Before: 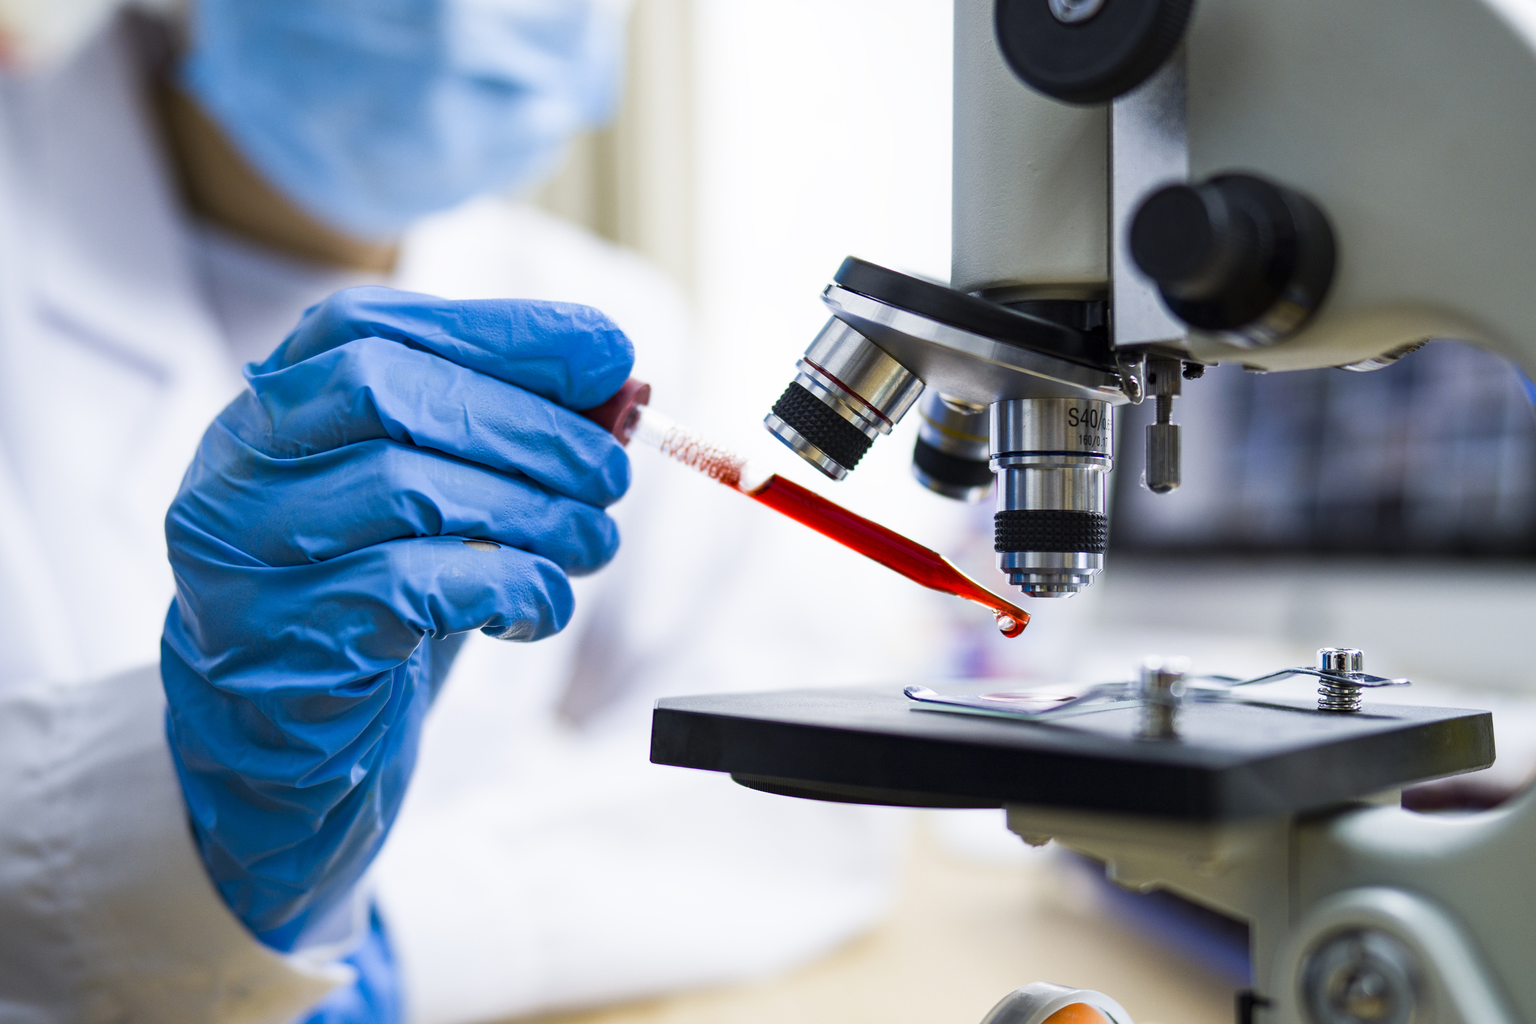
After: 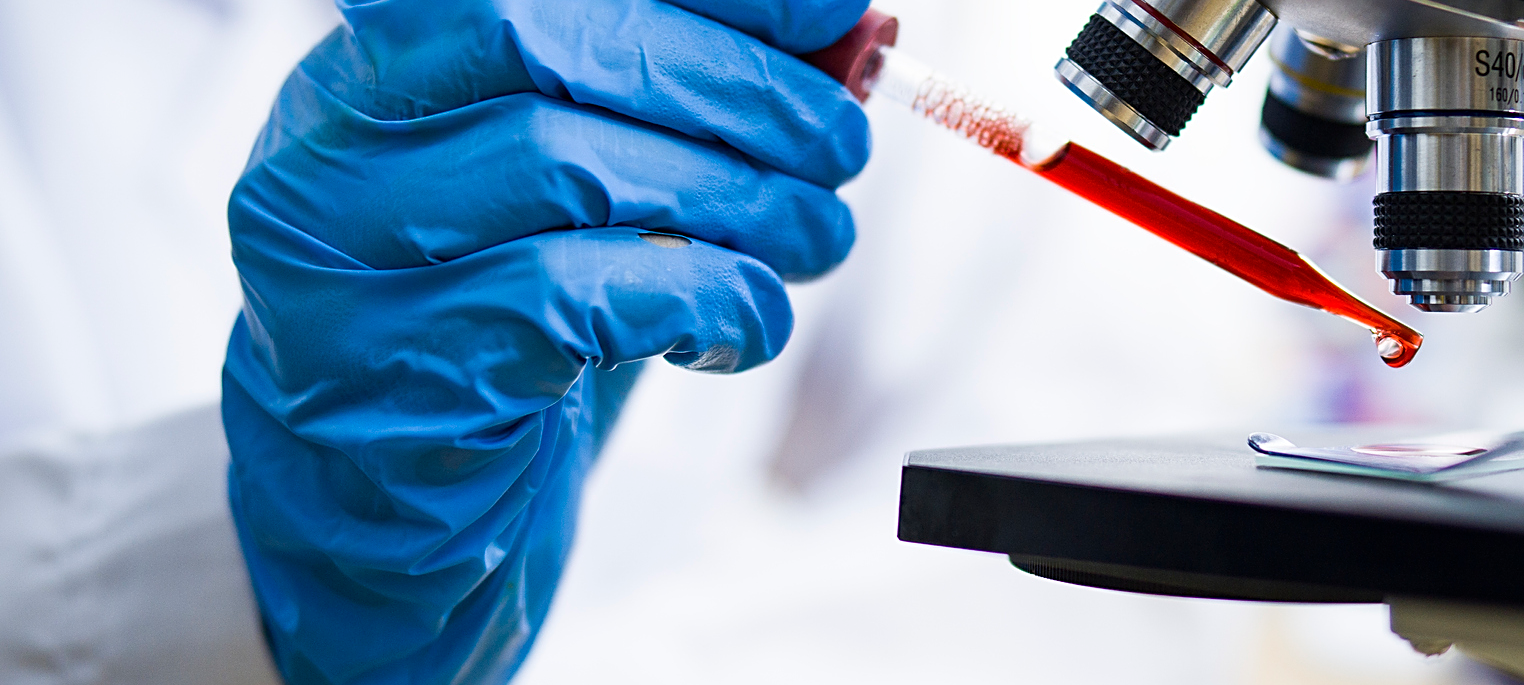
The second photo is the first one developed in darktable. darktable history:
crop: top 36.338%, right 28.117%, bottom 15.177%
sharpen: on, module defaults
